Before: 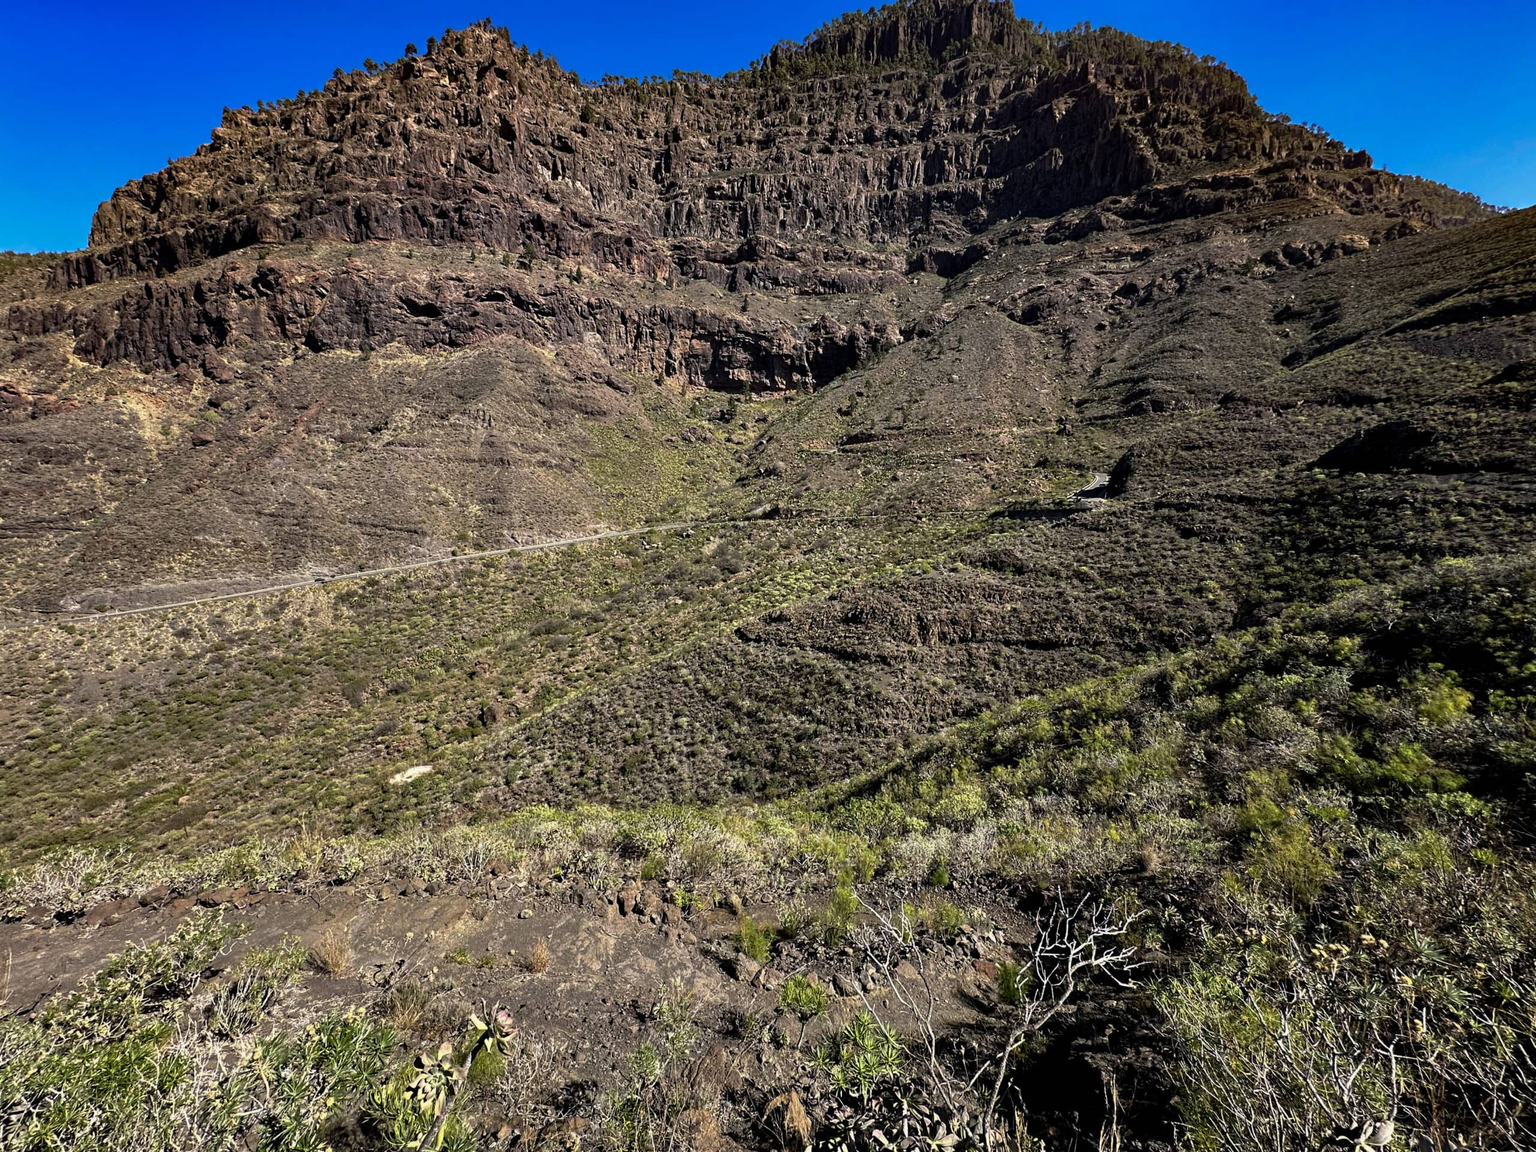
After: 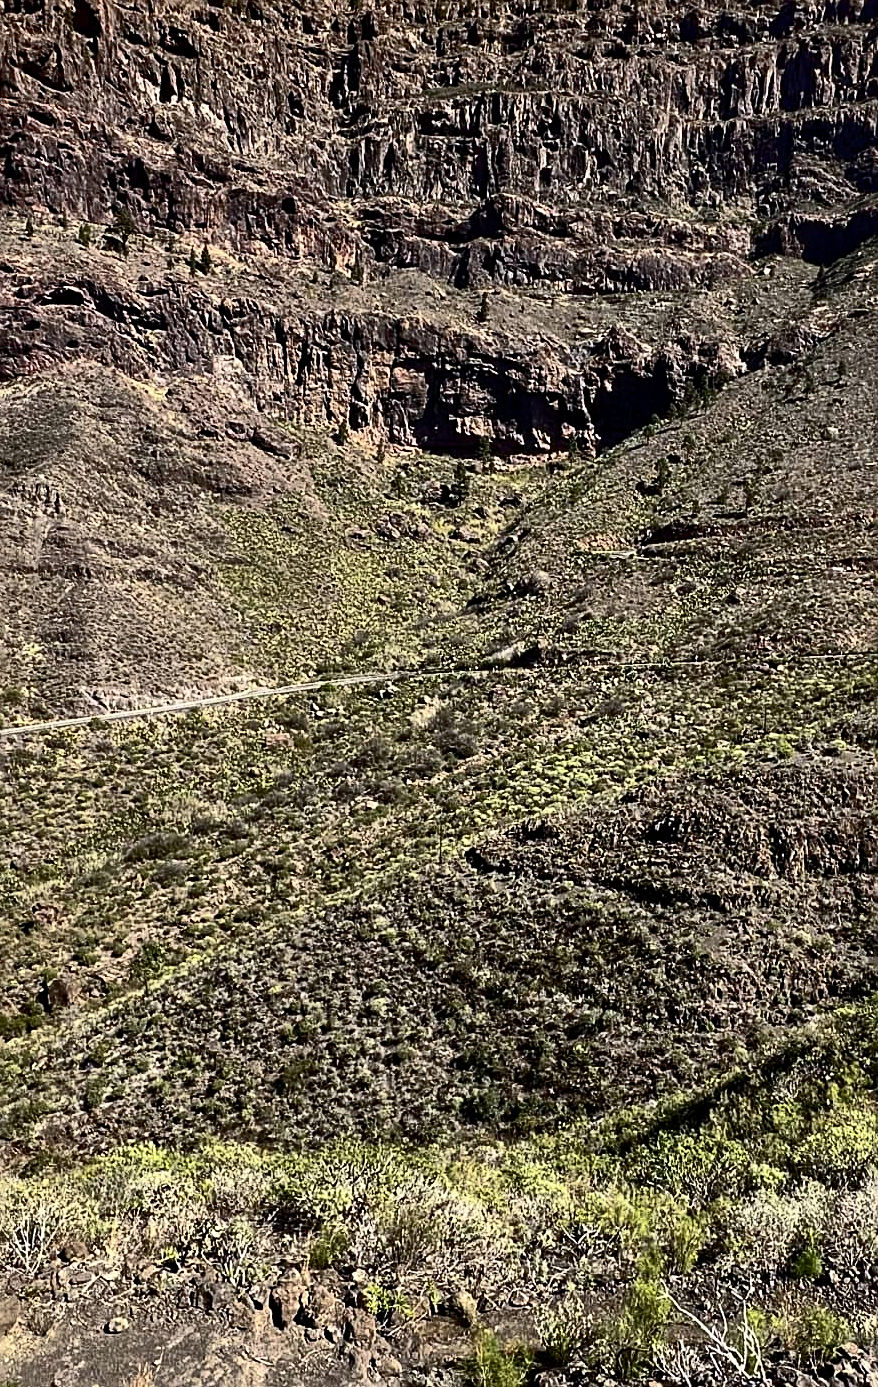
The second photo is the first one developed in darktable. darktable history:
contrast brightness saturation: contrast 0.486, saturation -0.09
crop and rotate: left 29.687%, top 10.354%, right 36.011%, bottom 17.395%
sharpen: on, module defaults
shadows and highlights: on, module defaults
